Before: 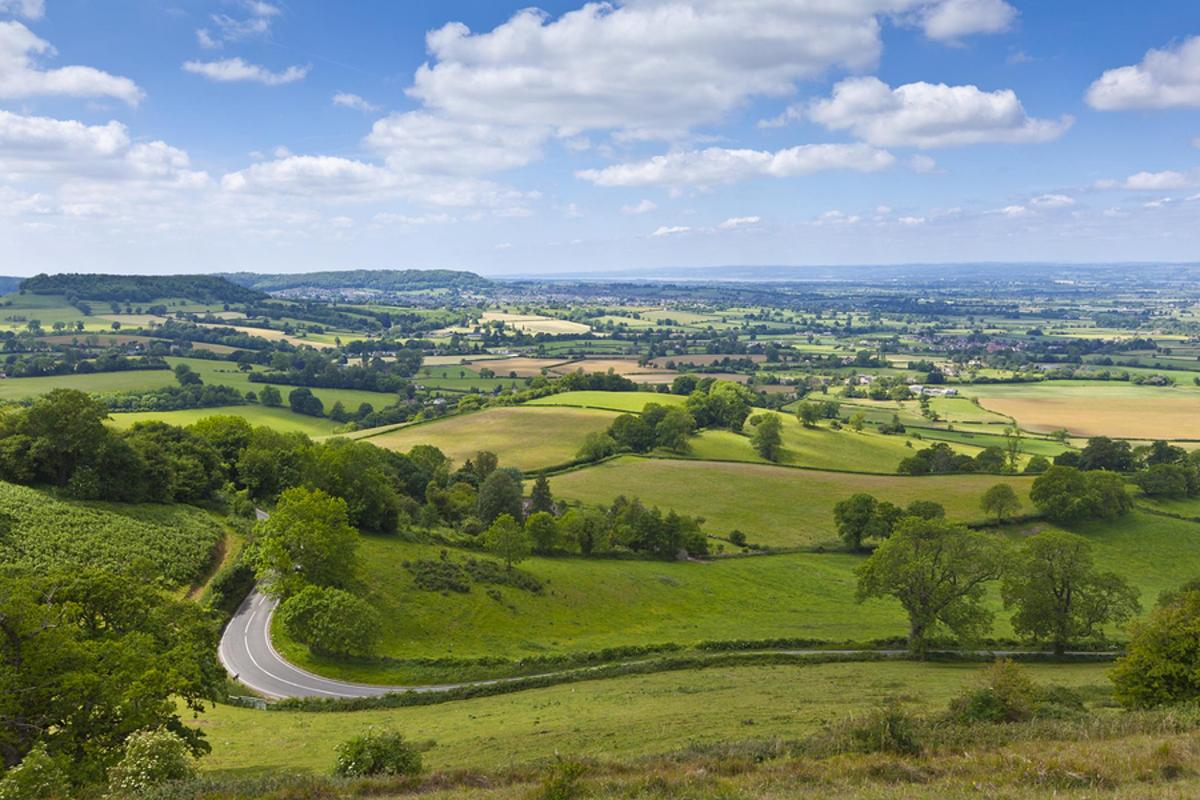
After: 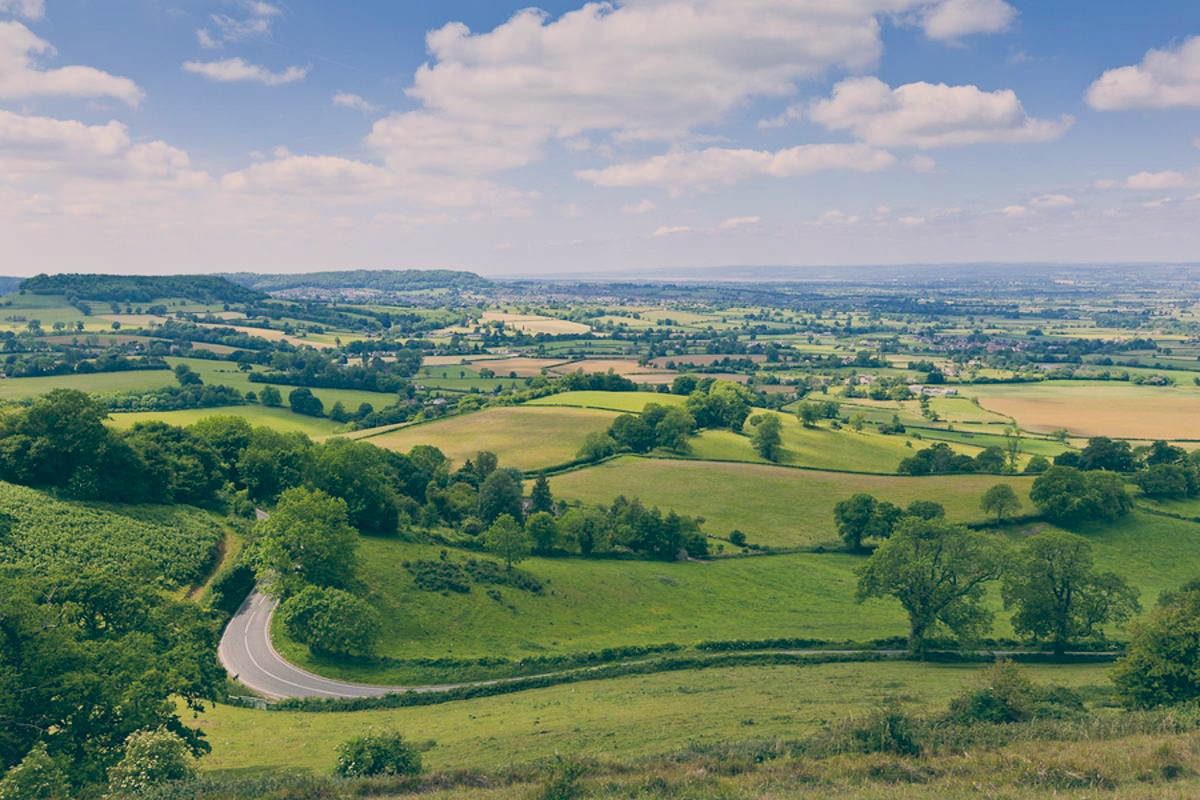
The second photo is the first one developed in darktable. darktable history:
color balance: lift [1.006, 0.985, 1.002, 1.015], gamma [1, 0.953, 1.008, 1.047], gain [1.076, 1.13, 1.004, 0.87]
filmic rgb: black relative exposure -7.65 EV, white relative exposure 4.56 EV, hardness 3.61, contrast 1.05
